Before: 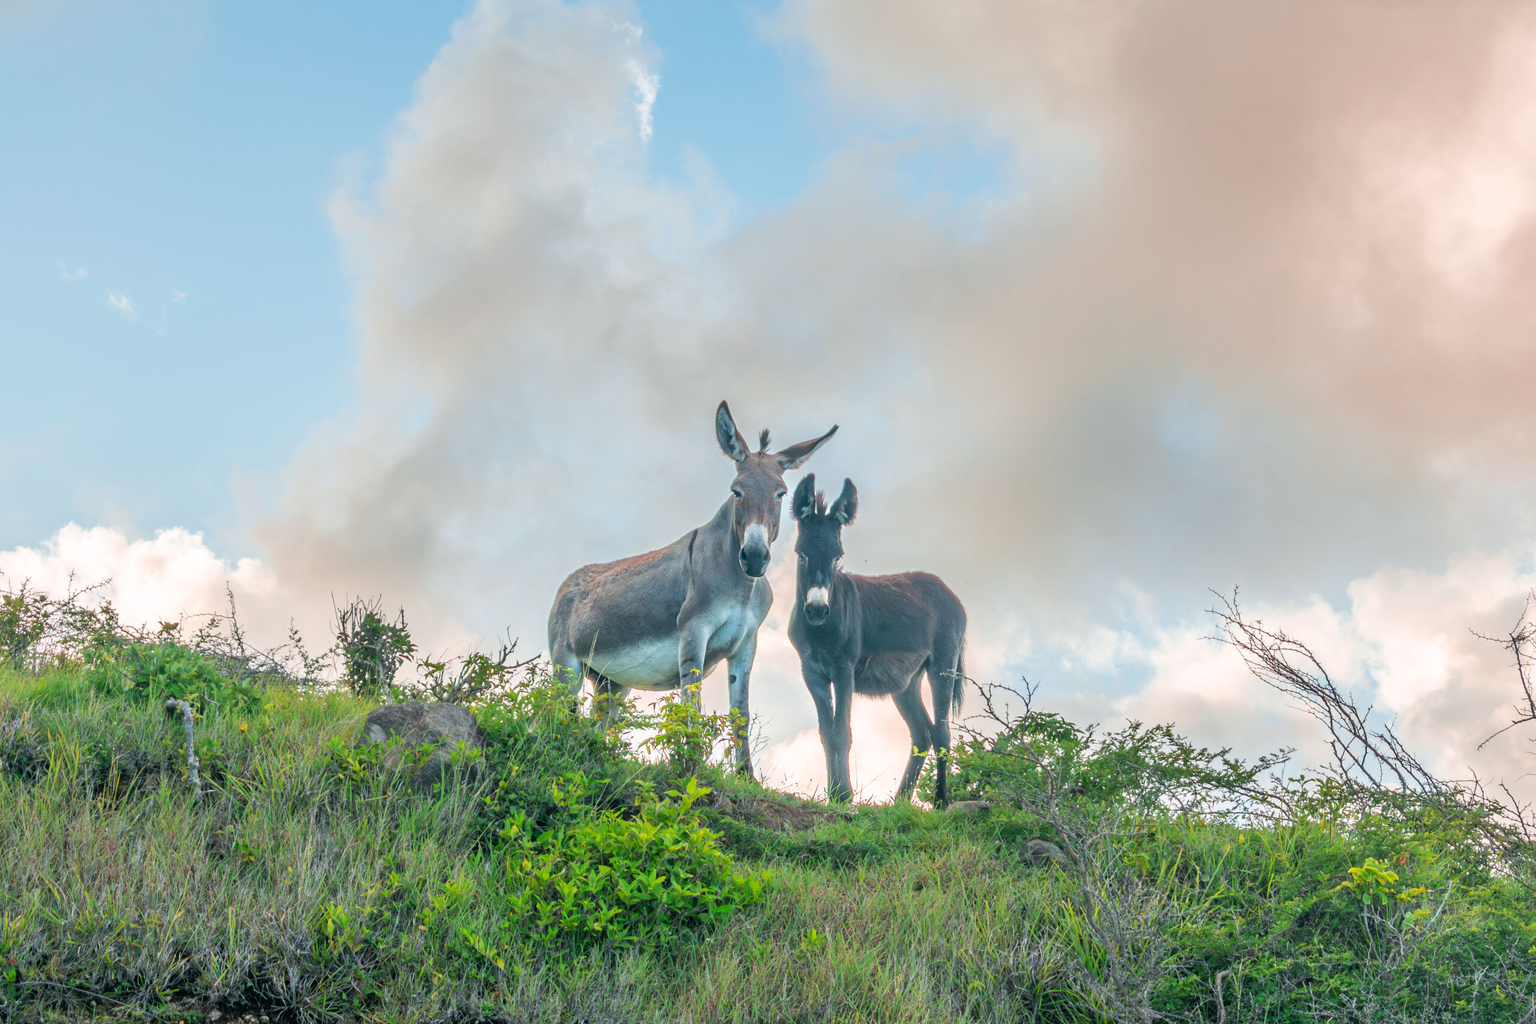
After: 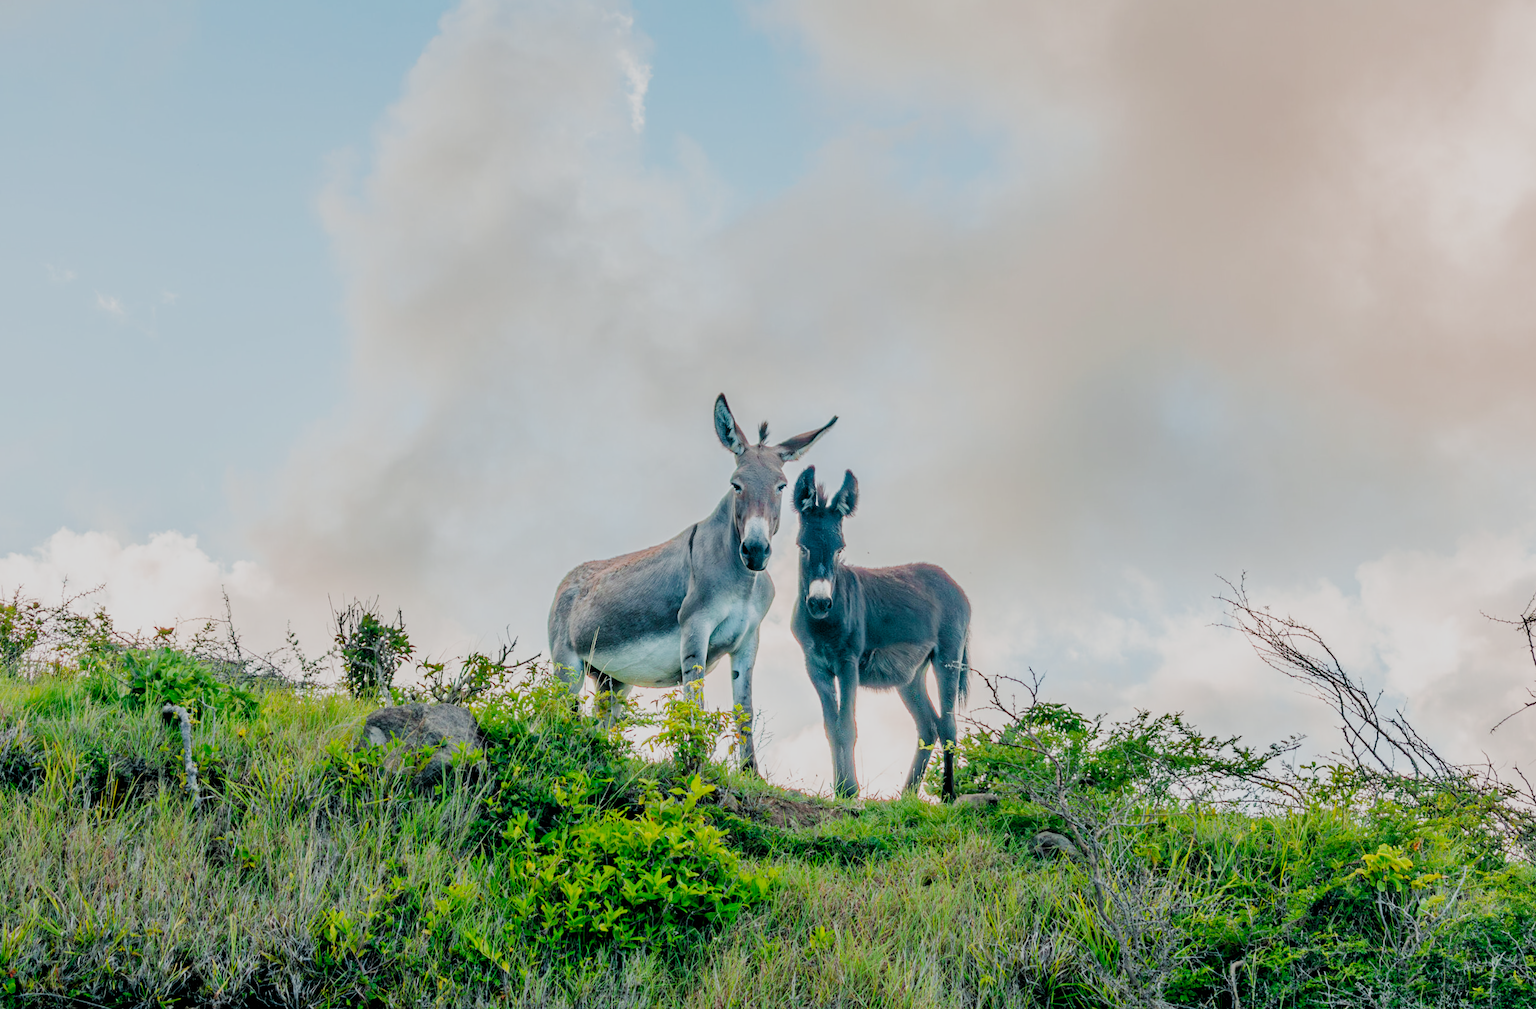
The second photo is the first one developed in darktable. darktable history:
filmic rgb: black relative exposure -2.85 EV, white relative exposure 4.56 EV, hardness 1.77, contrast 1.25, preserve chrominance no, color science v5 (2021)
rotate and perspective: rotation -1°, crop left 0.011, crop right 0.989, crop top 0.025, crop bottom 0.975
